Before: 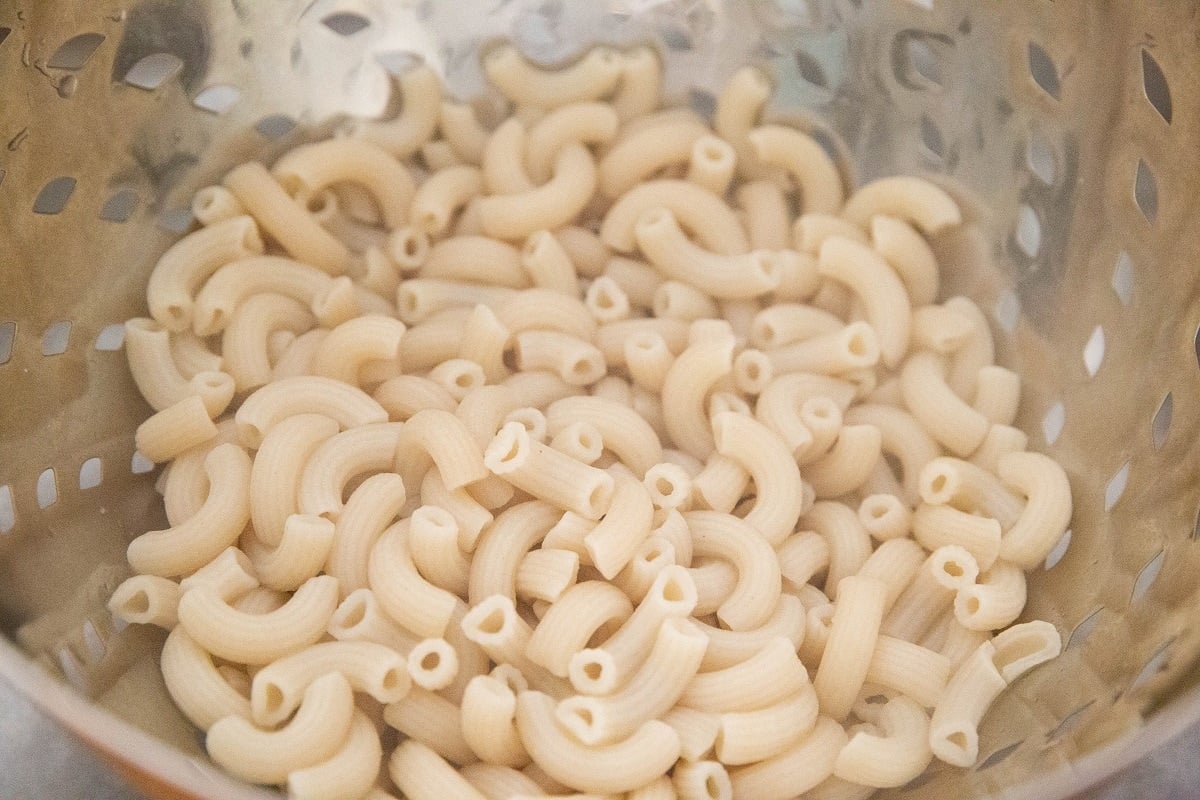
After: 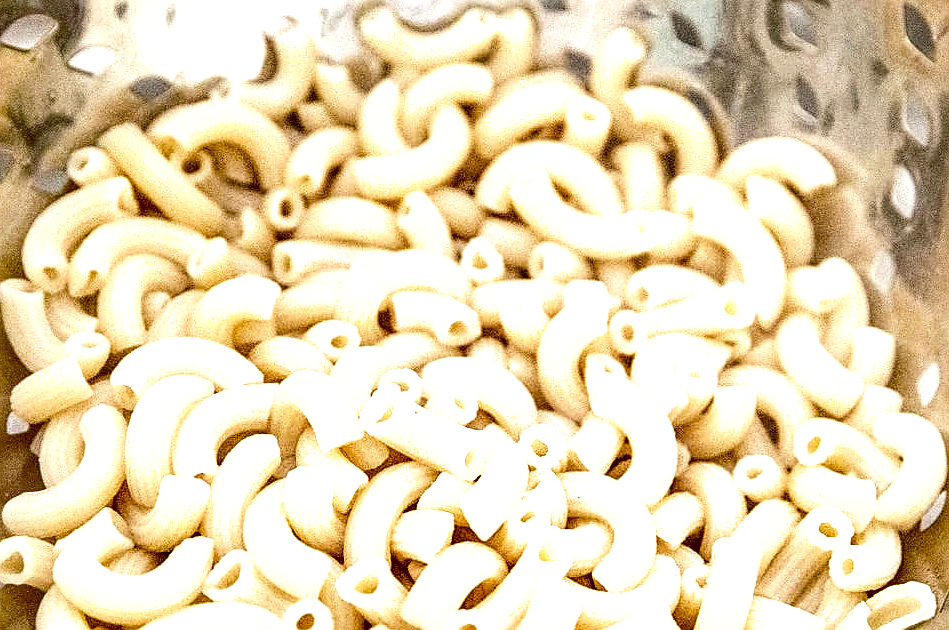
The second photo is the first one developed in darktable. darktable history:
color balance rgb: perceptual saturation grading › global saturation 20%, perceptual saturation grading › highlights -25.8%, perceptual saturation grading › shadows 24.91%, global vibrance 10.771%
local contrast: highlights 60%, shadows 63%, detail 160%
levels: levels [0.062, 0.494, 0.925]
base curve: curves: ch0 [(0, 0) (0.04, 0.03) (0.133, 0.232) (0.448, 0.748) (0.843, 0.968) (1, 1)], preserve colors none
sharpen: on, module defaults
crop and rotate: left 10.457%, top 5.099%, right 10.422%, bottom 16.049%
shadows and highlights: low approximation 0.01, soften with gaussian
